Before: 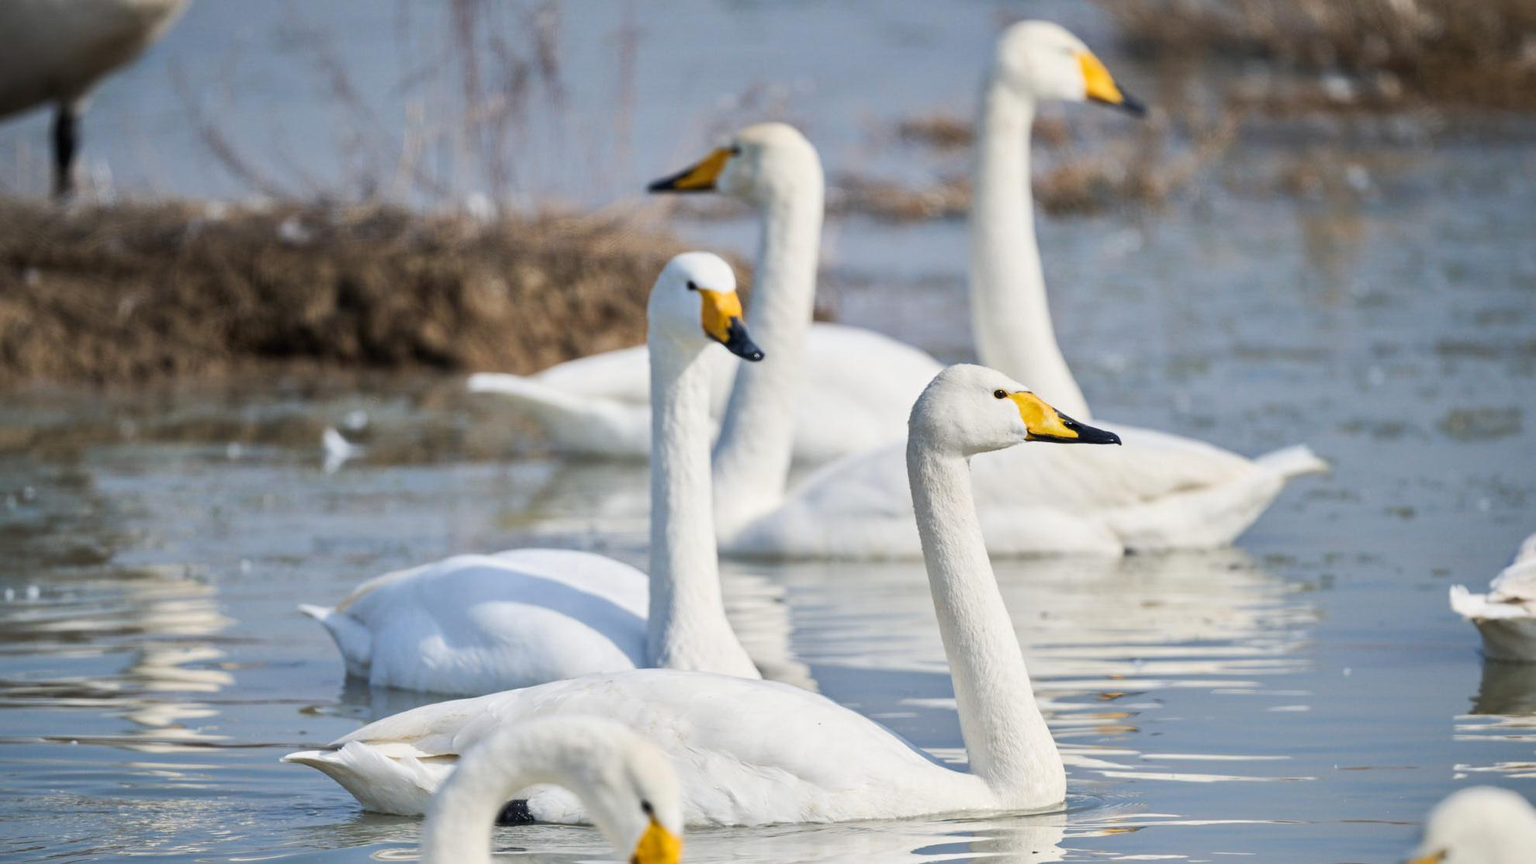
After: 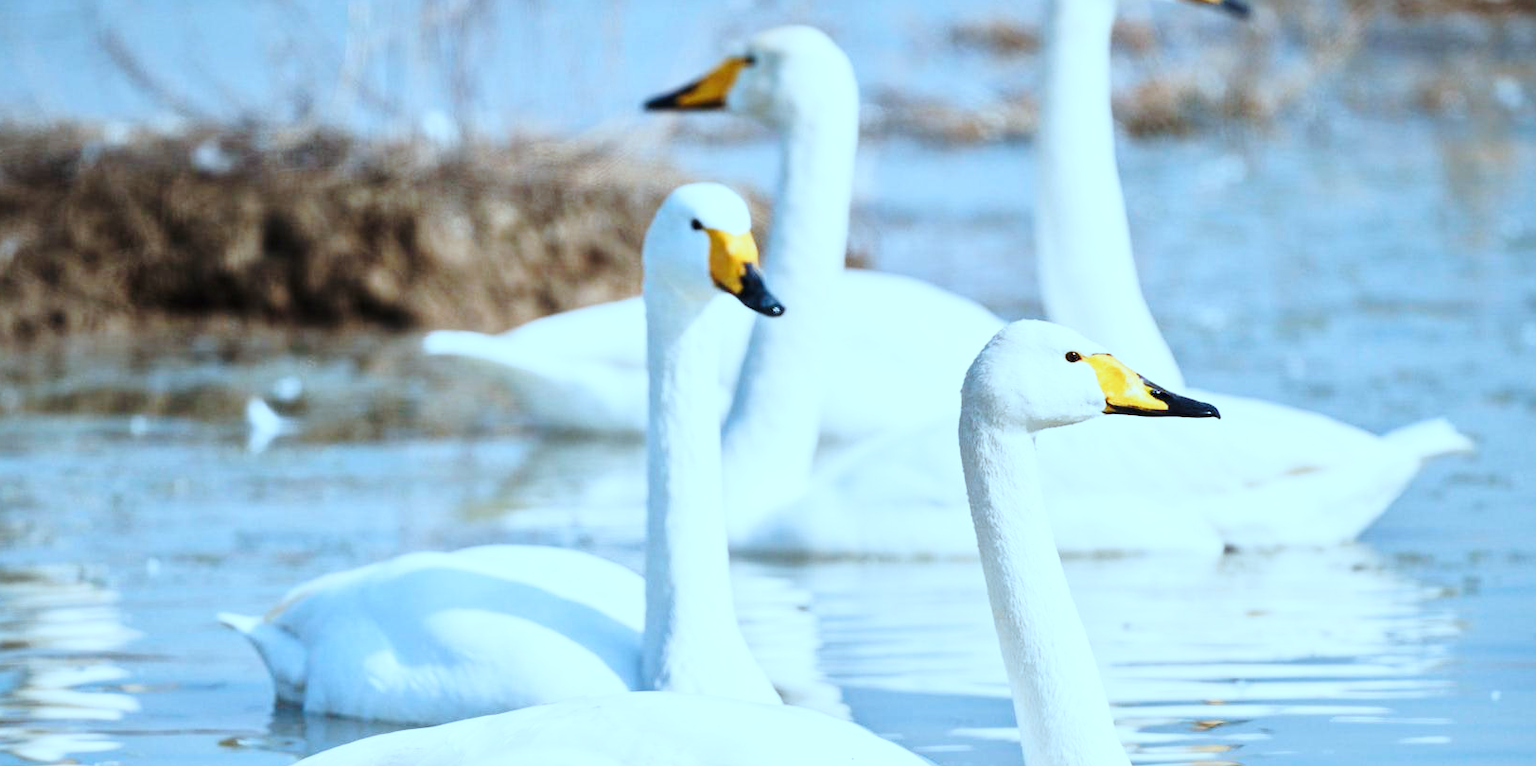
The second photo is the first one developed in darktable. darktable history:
base curve: curves: ch0 [(0, 0) (0.028, 0.03) (0.121, 0.232) (0.46, 0.748) (0.859, 0.968) (1, 1)], preserve colors none
crop: left 7.856%, top 11.836%, right 10.12%, bottom 15.387%
color correction: highlights a* -10.69, highlights b* -19.19
